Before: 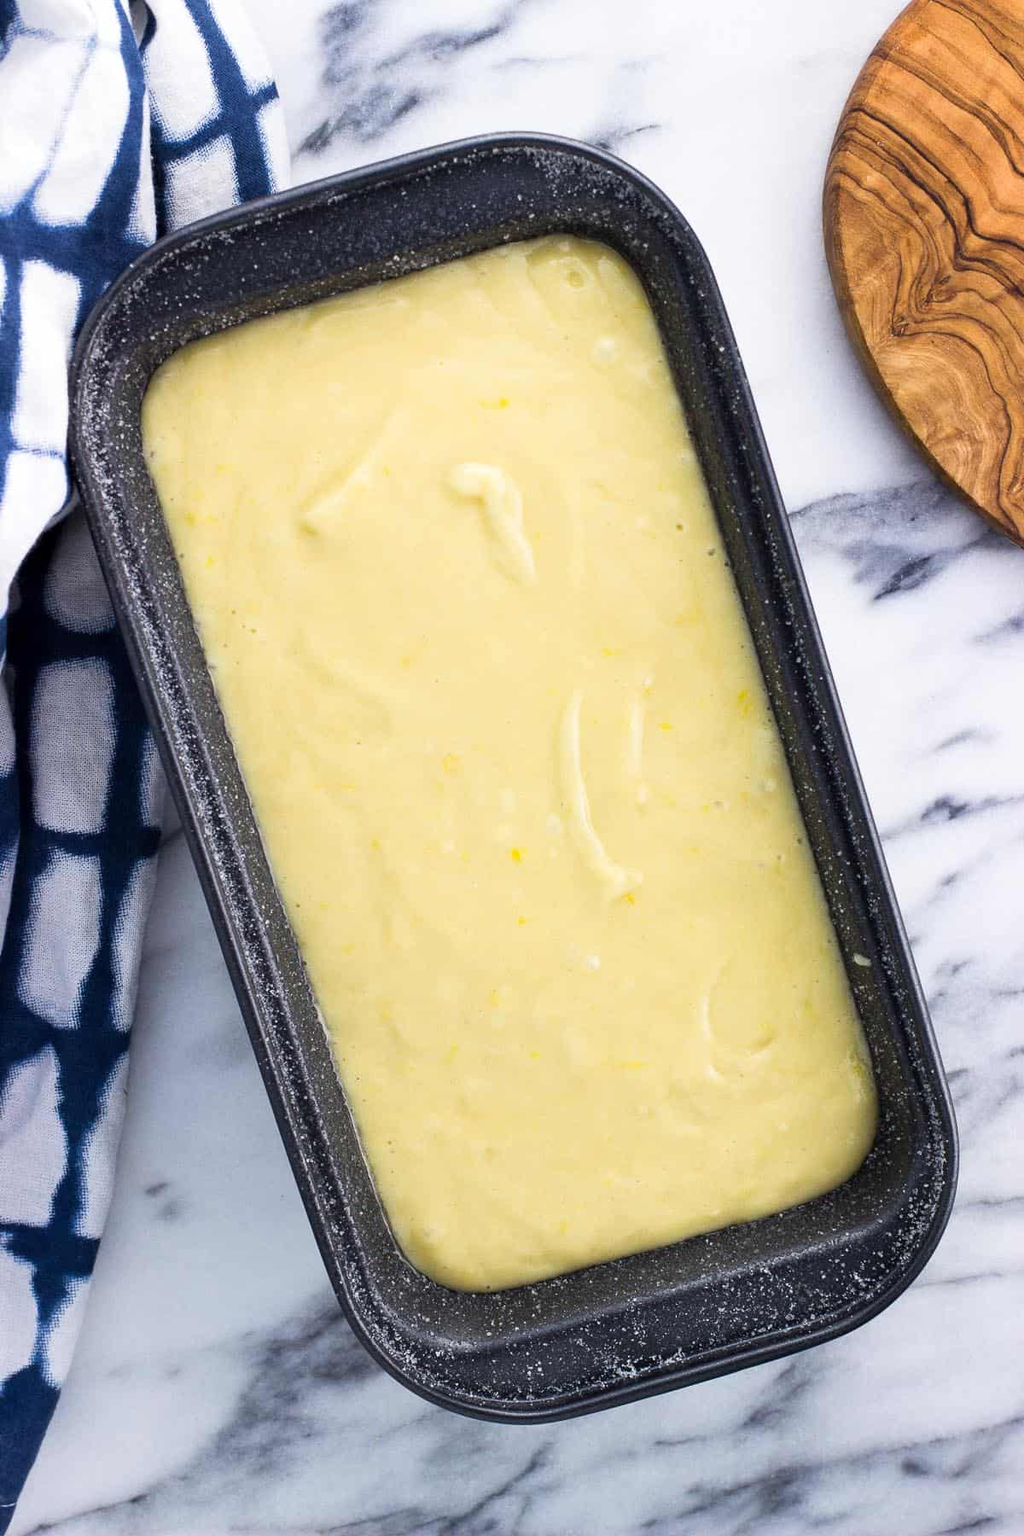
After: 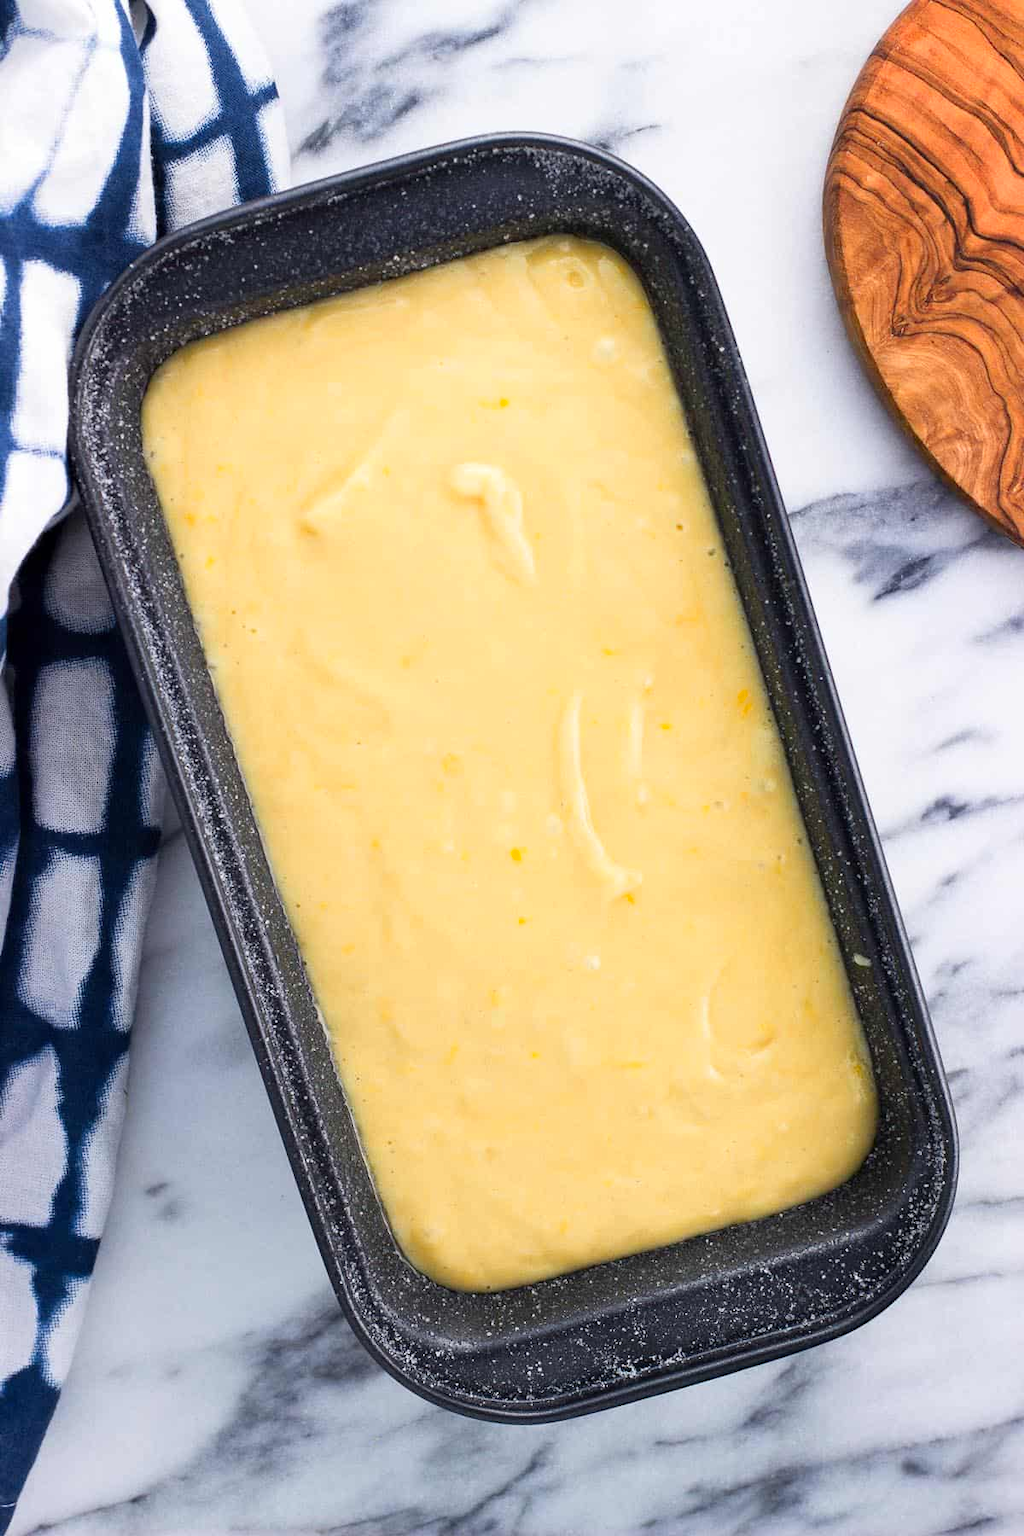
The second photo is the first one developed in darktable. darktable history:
color zones: curves: ch1 [(0.24, 0.629) (0.75, 0.5)]; ch2 [(0.255, 0.454) (0.745, 0.491)]
